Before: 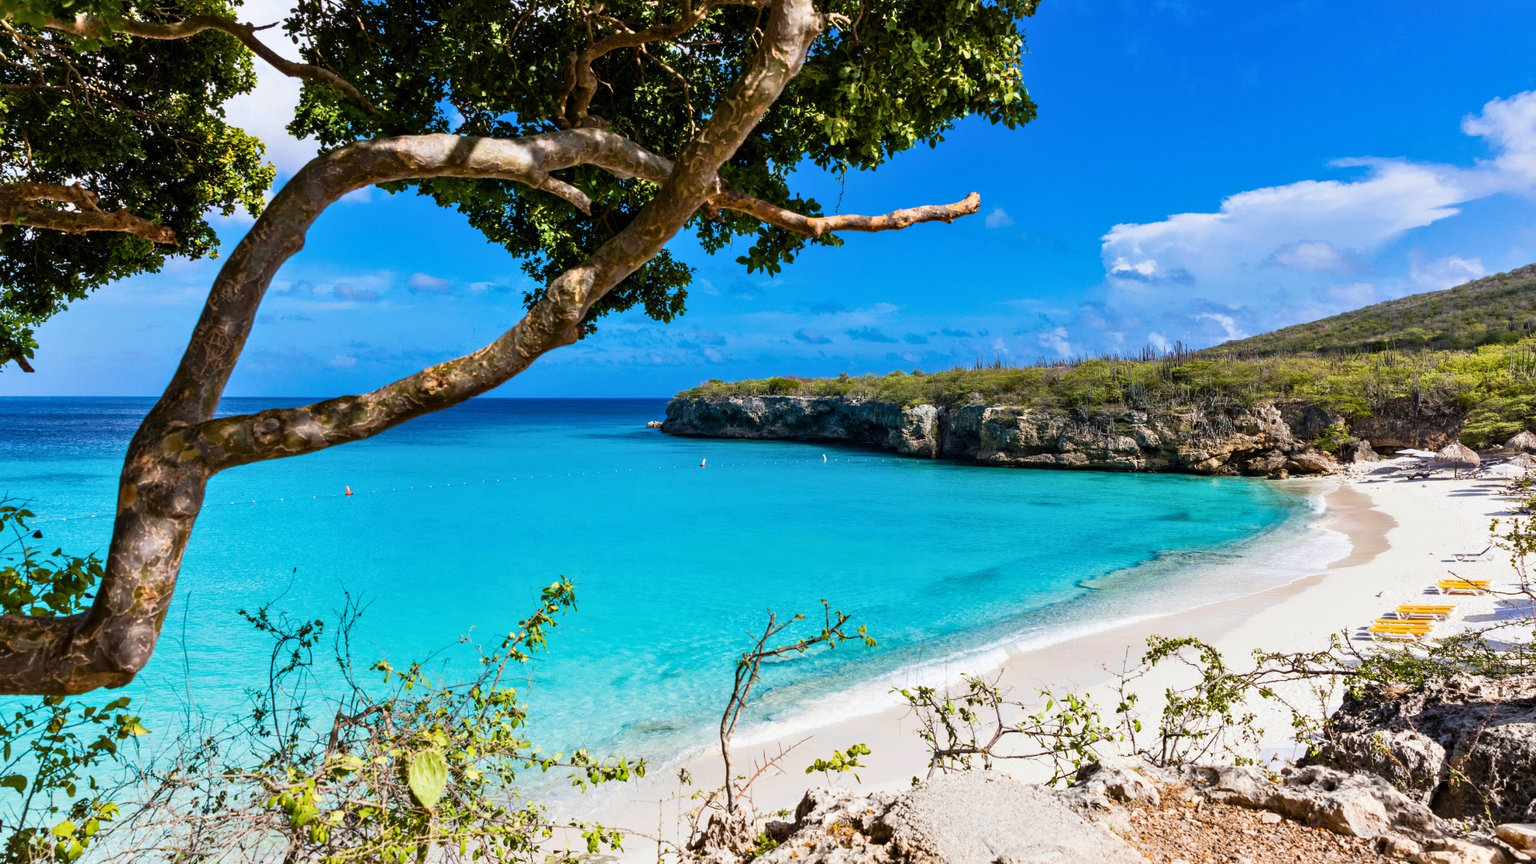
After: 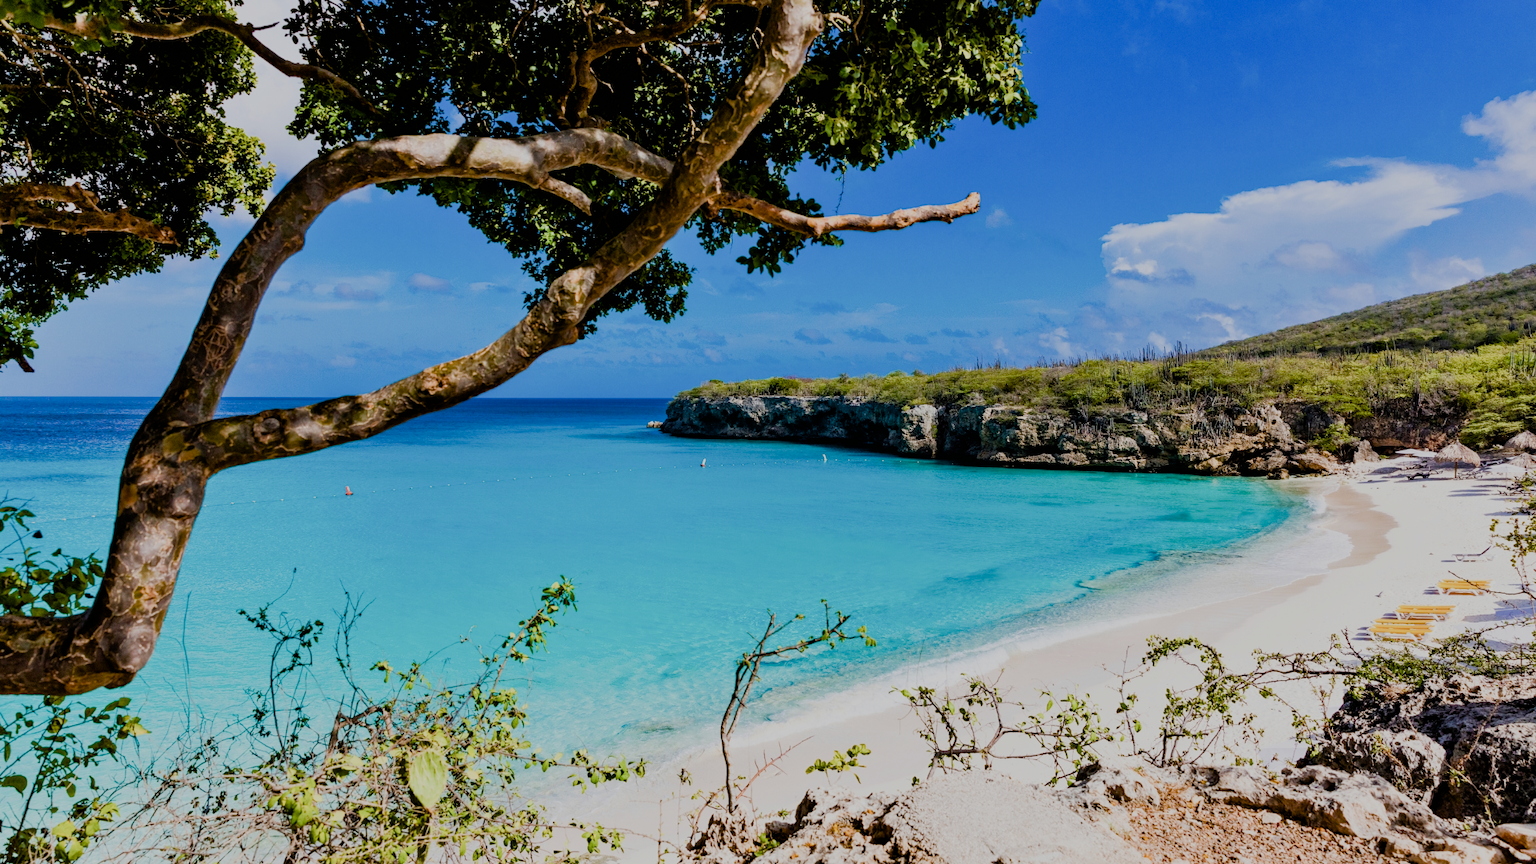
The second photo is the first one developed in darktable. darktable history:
filmic rgb: black relative exposure -6.2 EV, white relative exposure 6.97 EV, hardness 2.26
color balance rgb: power › hue 172.26°, perceptual saturation grading › global saturation 20%, perceptual saturation grading › highlights -48.976%, perceptual saturation grading › shadows 25.997%, global vibrance 20%
